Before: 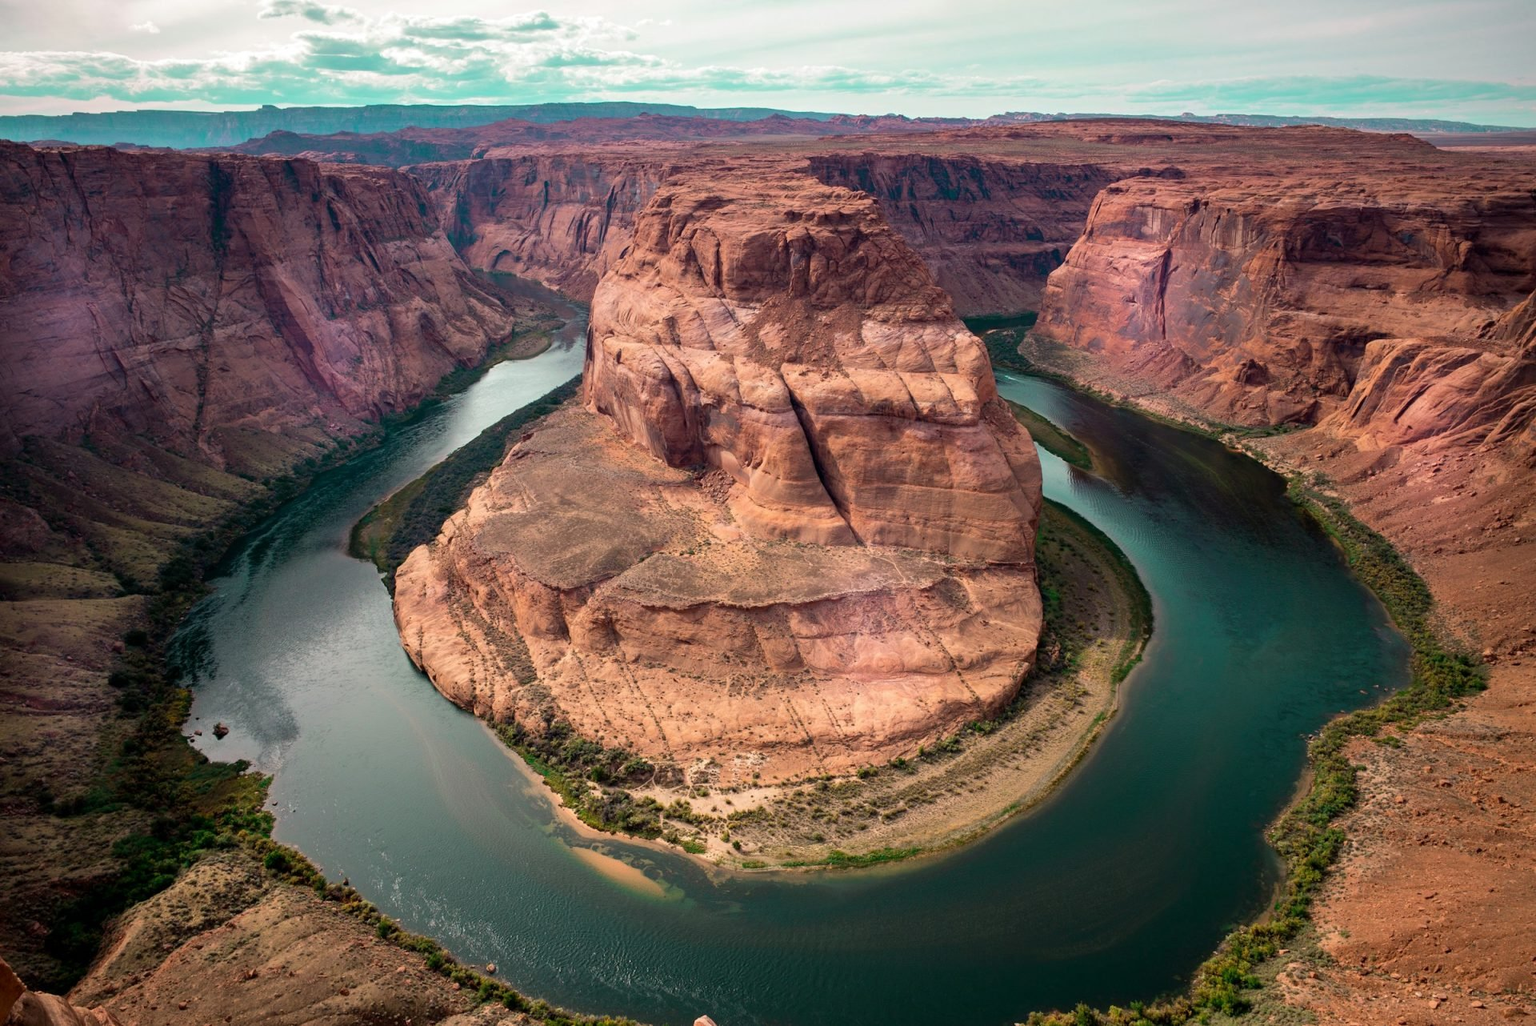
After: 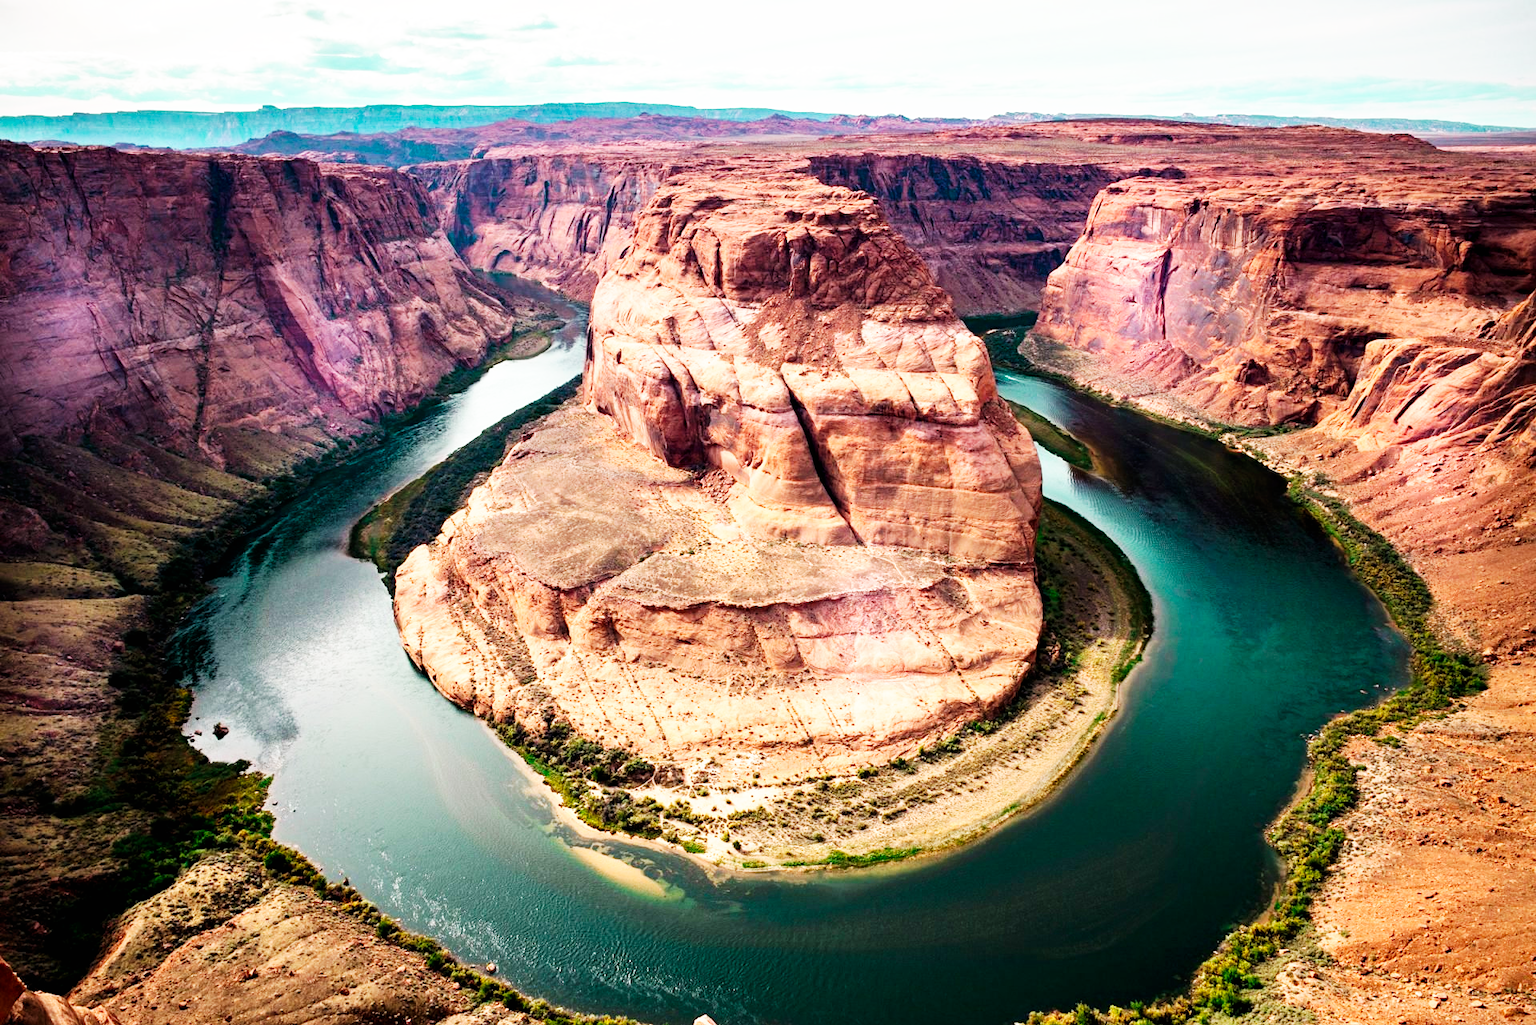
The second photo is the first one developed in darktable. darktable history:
contrast equalizer: y [[0.6 ×6], [0.55 ×6], [0 ×6], [0 ×6], [0 ×6]], mix 0.356
base curve: curves: ch0 [(0, 0) (0.007, 0.004) (0.027, 0.03) (0.046, 0.07) (0.207, 0.54) (0.442, 0.872) (0.673, 0.972) (1, 1)], preserve colors none
